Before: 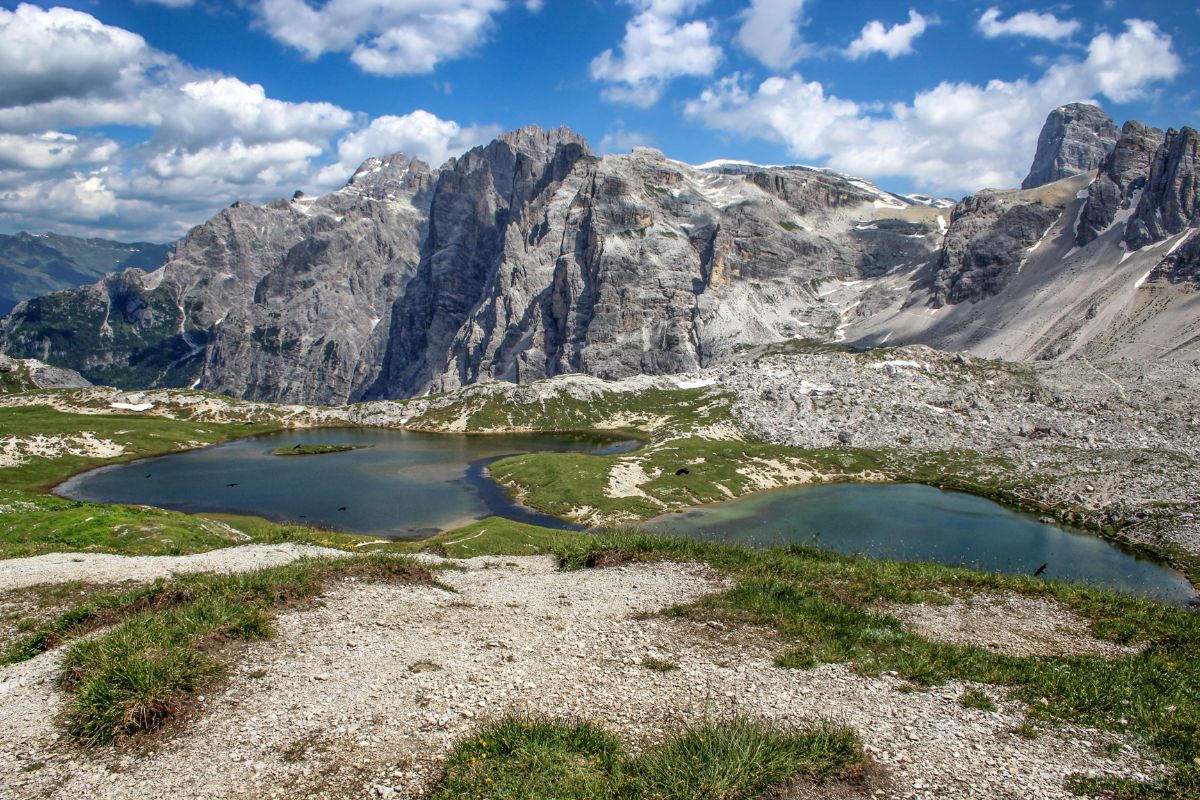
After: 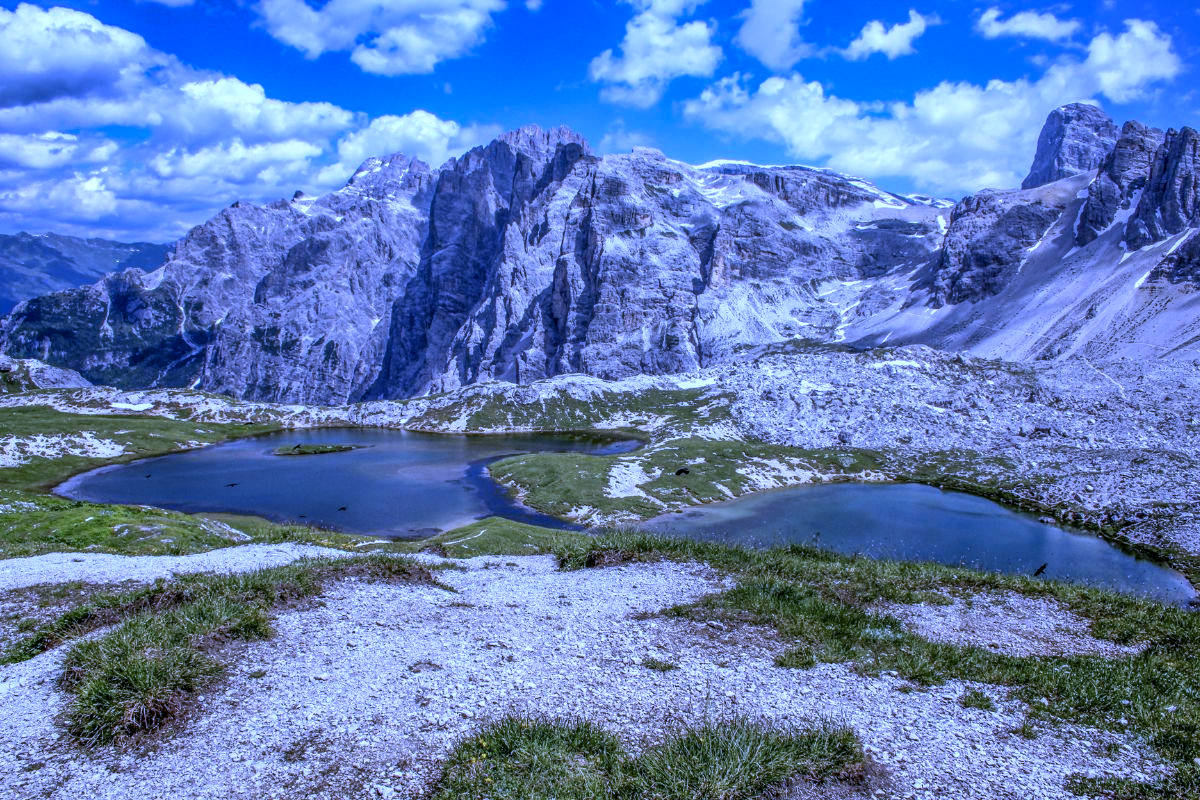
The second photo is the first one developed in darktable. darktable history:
white balance: red 0.766, blue 1.537
color correction: highlights a* 15.46, highlights b* -20.56
shadows and highlights: soften with gaussian
local contrast: on, module defaults
